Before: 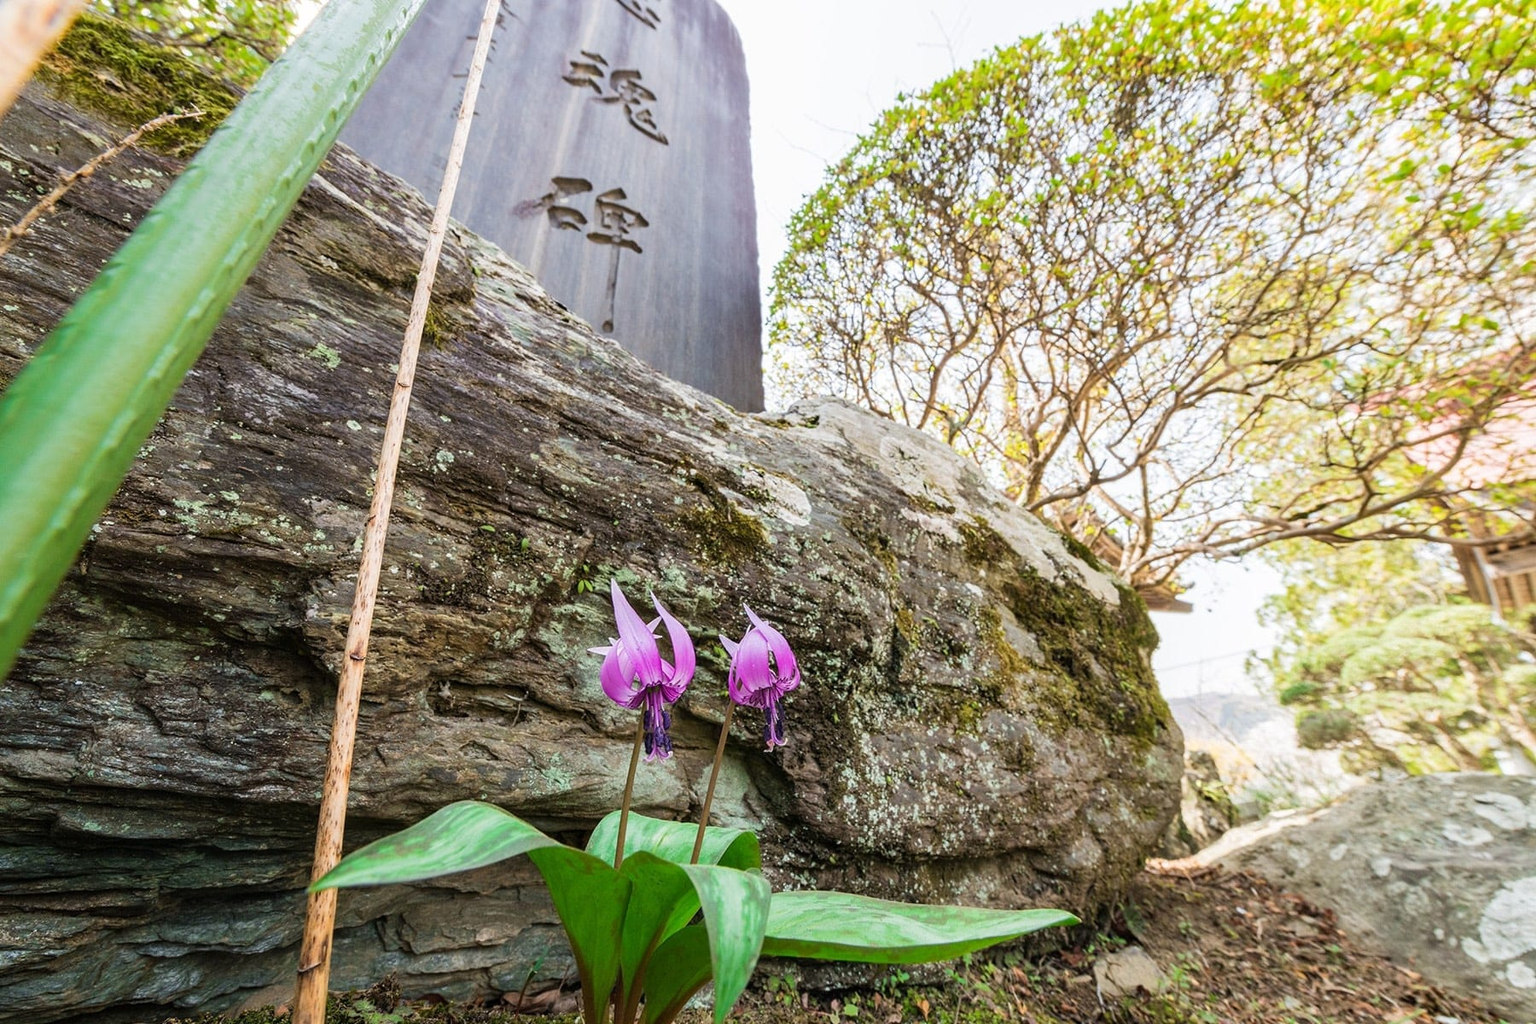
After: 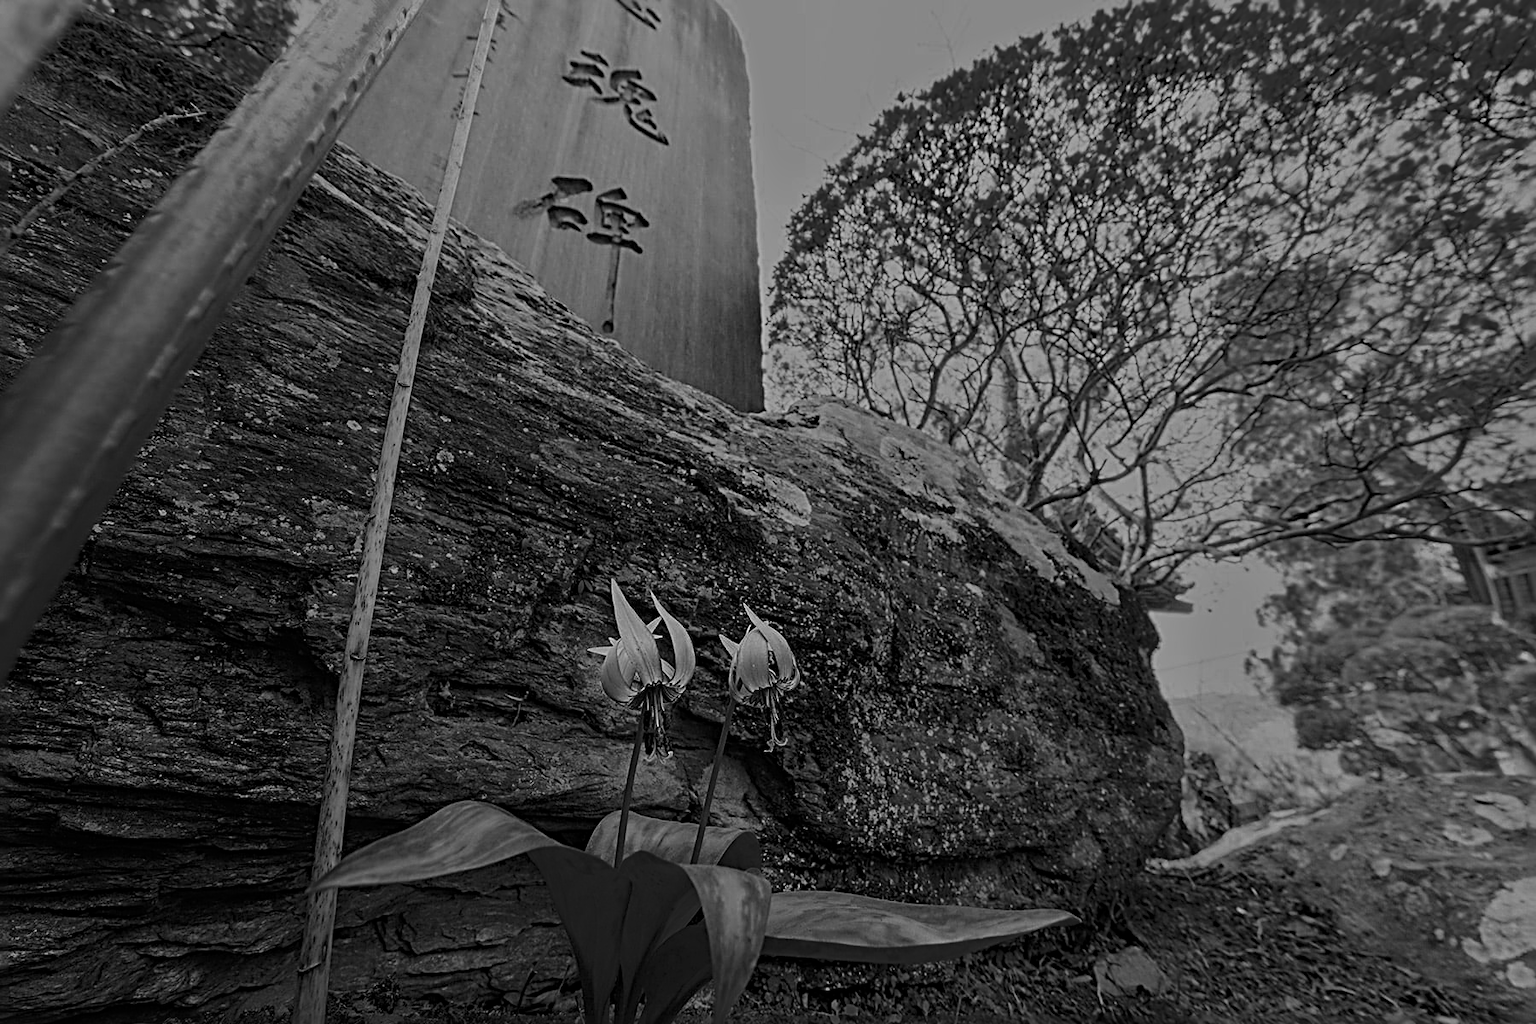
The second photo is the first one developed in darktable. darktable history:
color balance rgb: shadows lift › chroma 0.948%, shadows lift › hue 114.71°, perceptual saturation grading › global saturation 25.416%
color zones: curves: ch0 [(0.287, 0.048) (0.493, 0.484) (0.737, 0.816)]; ch1 [(0, 0) (0.143, 0) (0.286, 0) (0.429, 0) (0.571, 0) (0.714, 0) (0.857, 0)]
sharpen: radius 3.647, amount 0.917
tone equalizer: -8 EV -1.97 EV, -7 EV -1.98 EV, -6 EV -1.98 EV, -5 EV -2 EV, -4 EV -1.97 EV, -3 EV -1.97 EV, -2 EV -1.99 EV, -1 EV -1.61 EV, +0 EV -1.99 EV, mask exposure compensation -0.486 EV
